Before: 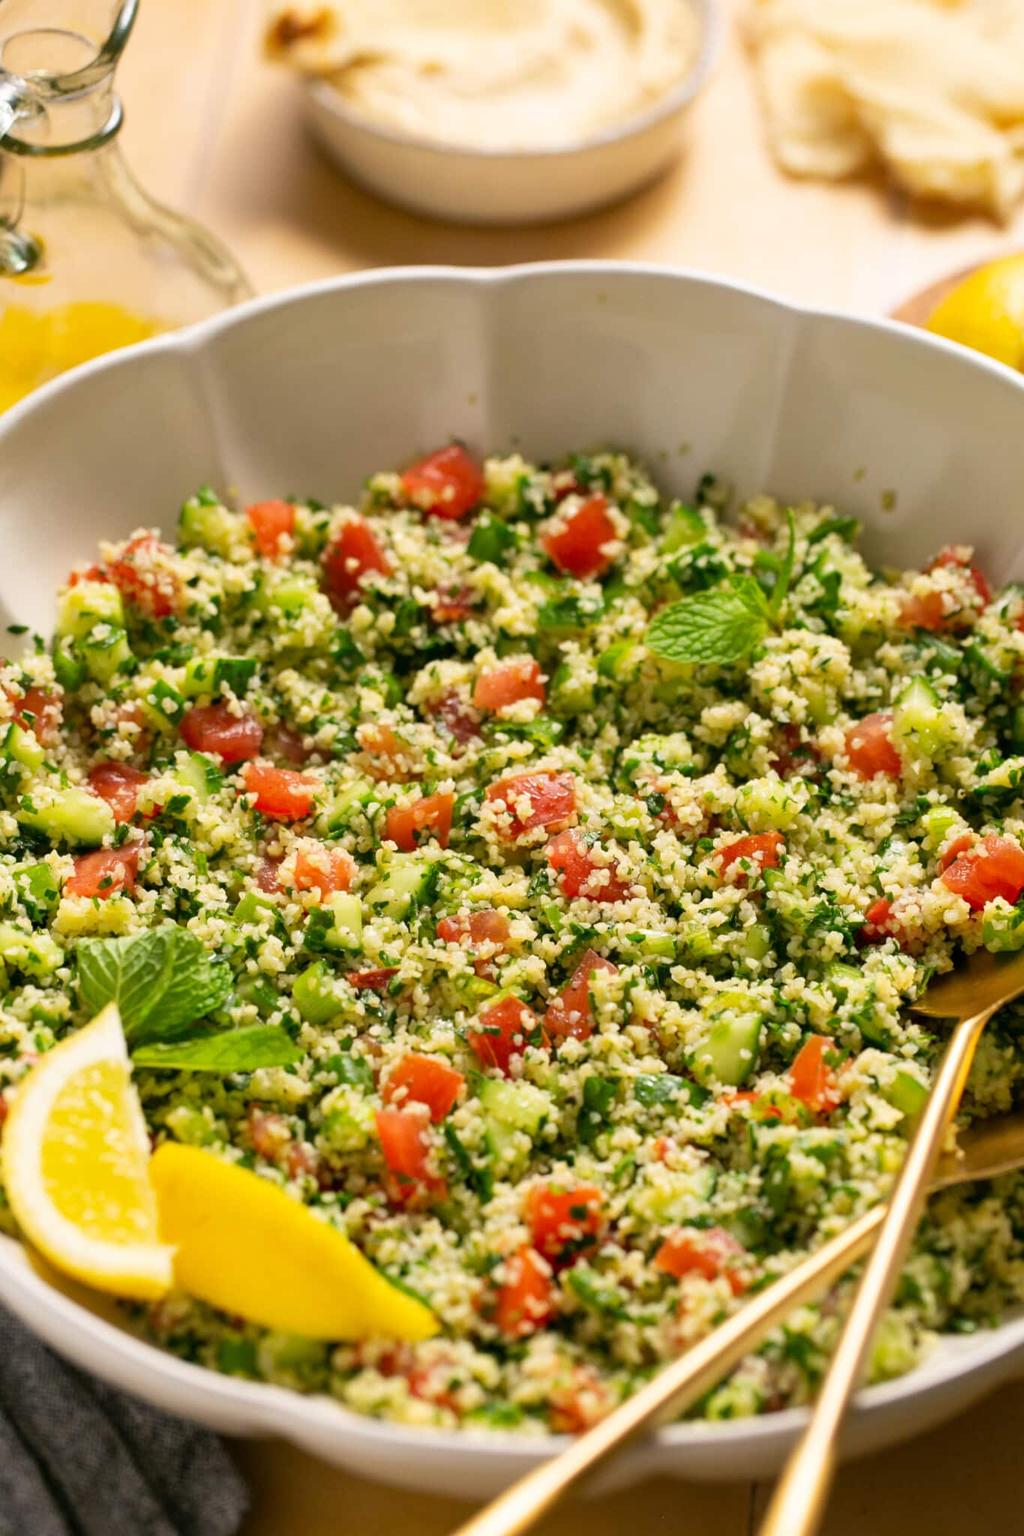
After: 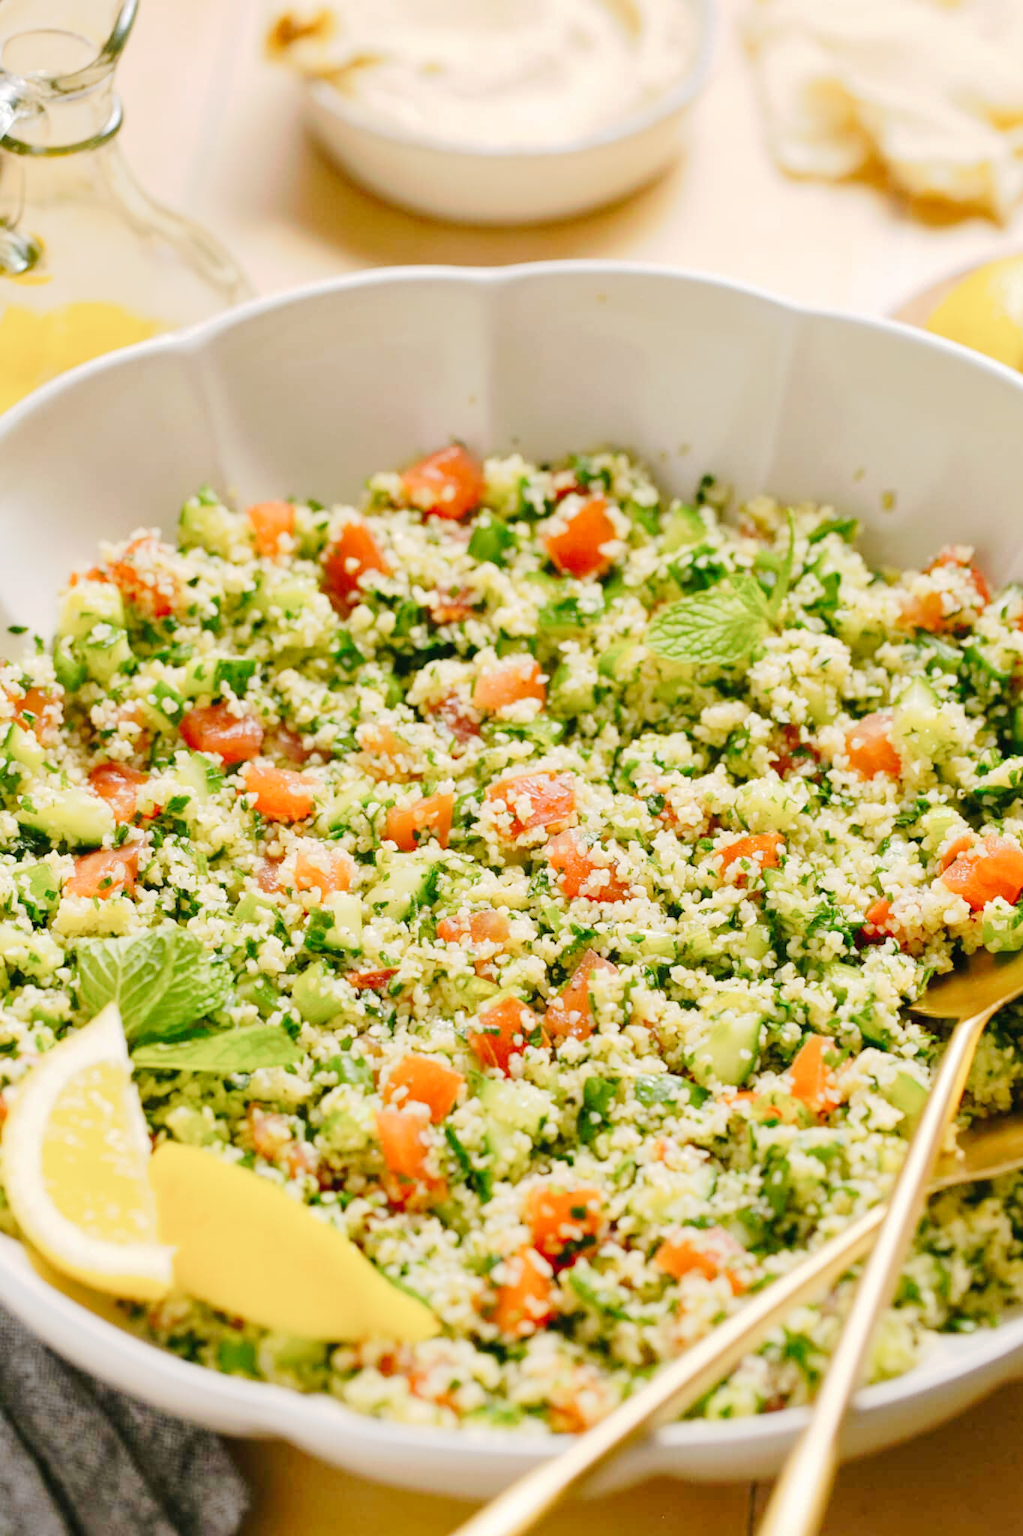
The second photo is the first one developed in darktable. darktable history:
tone curve: curves: ch0 [(0, 0) (0.003, 0.021) (0.011, 0.033) (0.025, 0.059) (0.044, 0.097) (0.069, 0.141) (0.1, 0.186) (0.136, 0.237) (0.177, 0.298) (0.224, 0.378) (0.277, 0.47) (0.335, 0.542) (0.399, 0.605) (0.468, 0.678) (0.543, 0.724) (0.623, 0.787) (0.709, 0.829) (0.801, 0.875) (0.898, 0.912) (1, 1)], preserve colors none
